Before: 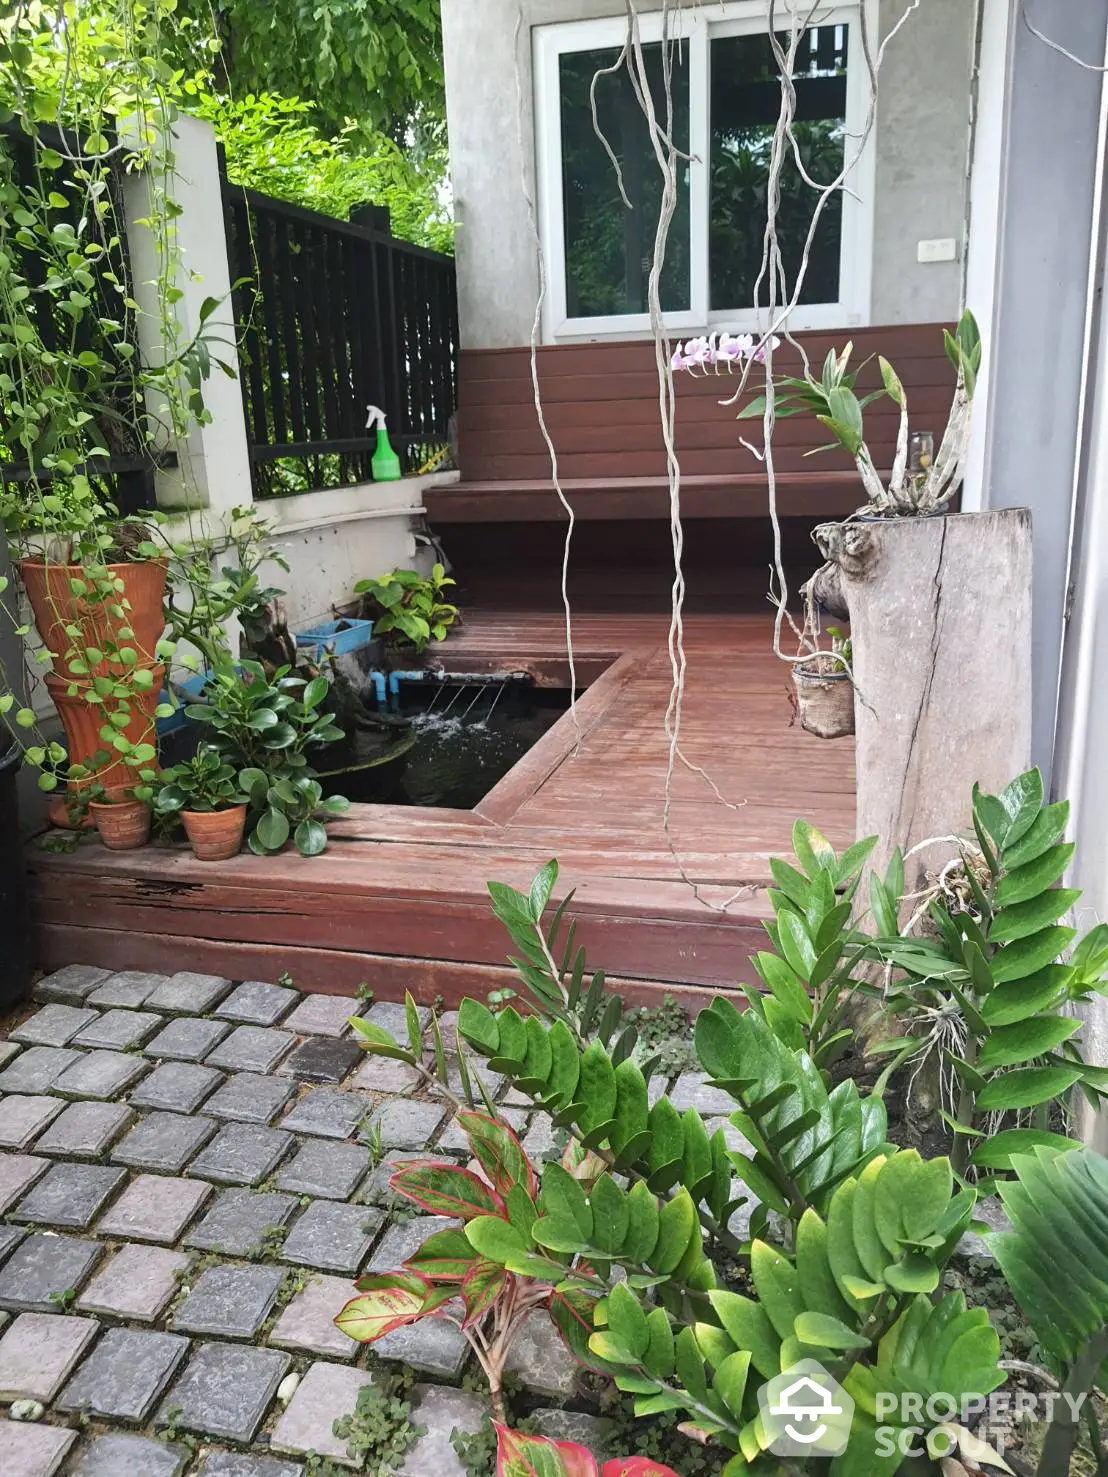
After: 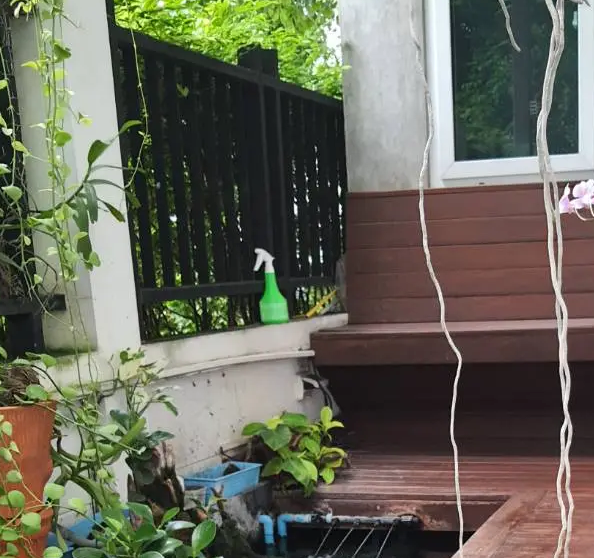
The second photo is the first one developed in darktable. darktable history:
crop: left 10.121%, top 10.631%, right 36.218%, bottom 51.526%
shadows and highlights: shadows 25, highlights -48, soften with gaussian
